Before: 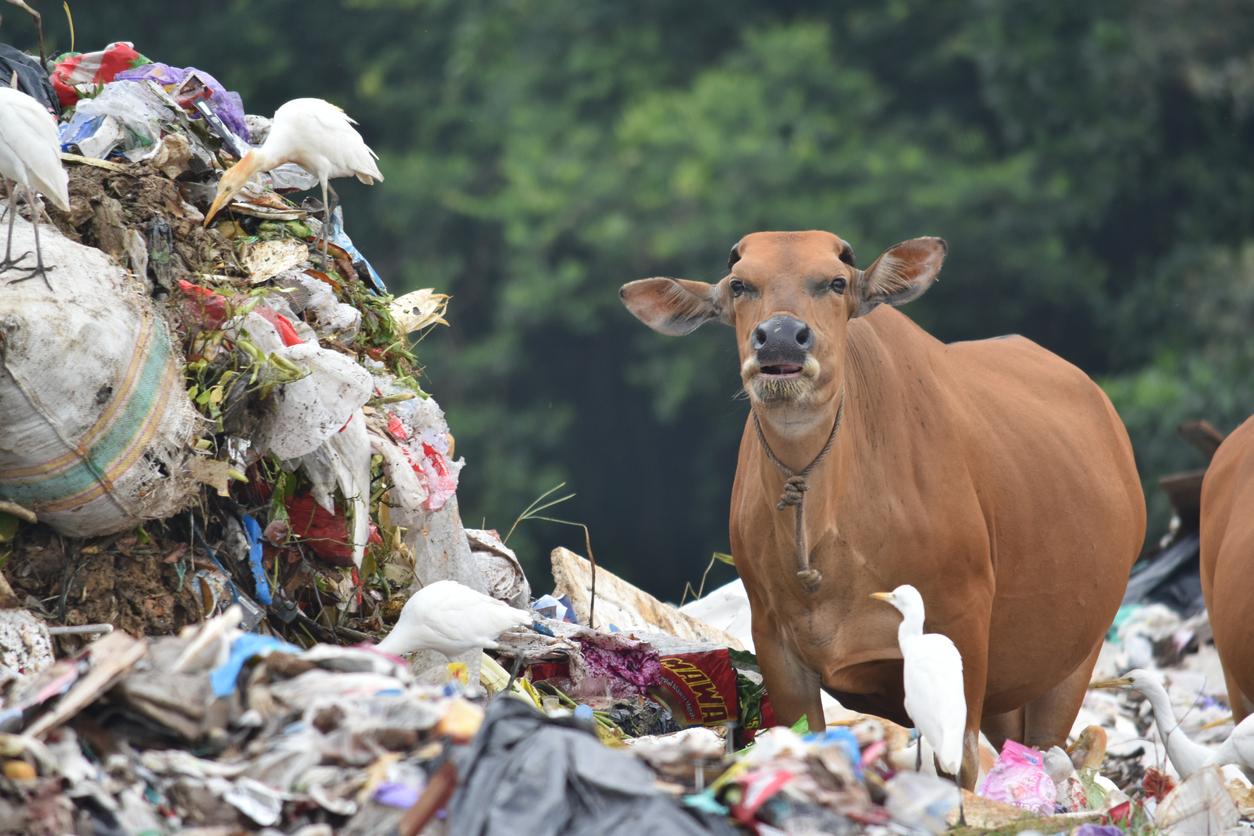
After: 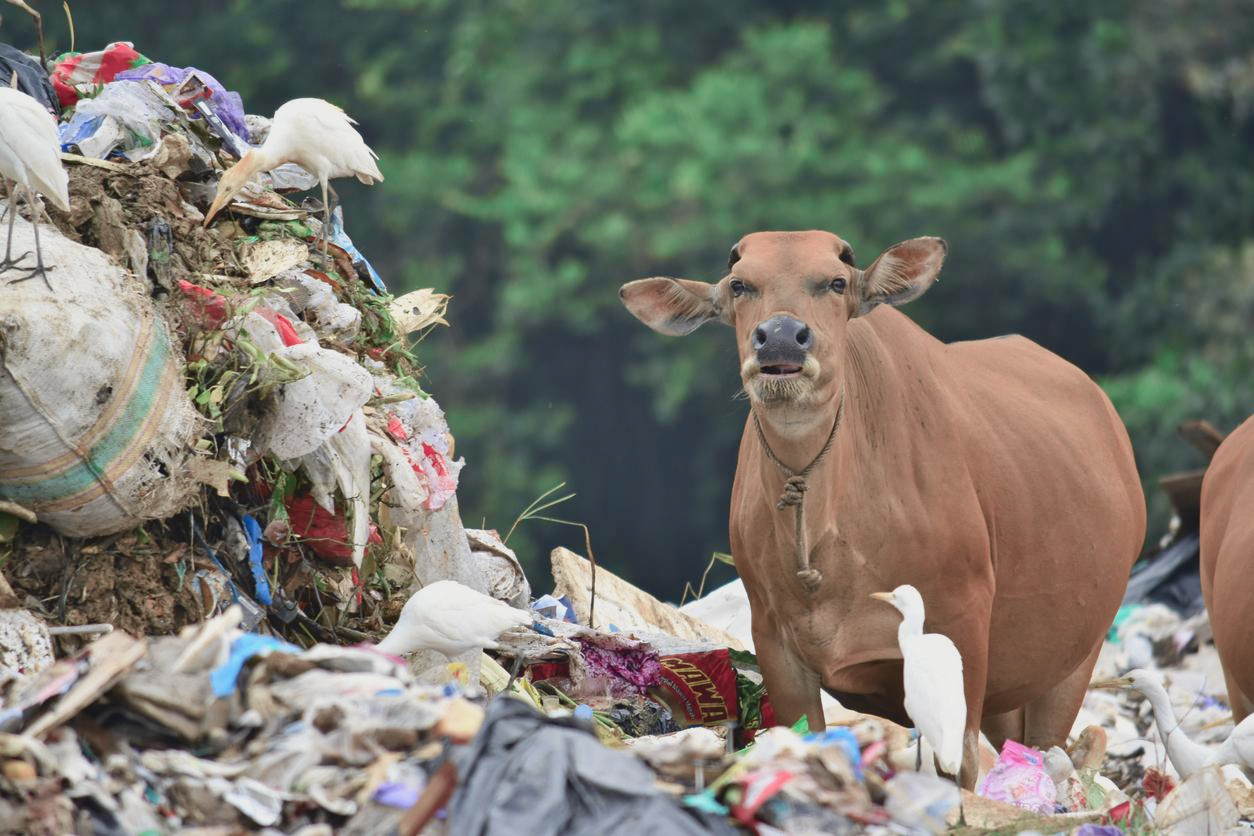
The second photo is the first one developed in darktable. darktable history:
tone equalizer: -8 EV 0.25 EV, -7 EV 0.417 EV, -6 EV 0.417 EV, -5 EV 0.25 EV, -3 EV -0.25 EV, -2 EV -0.417 EV, -1 EV -0.417 EV, +0 EV -0.25 EV, edges refinement/feathering 500, mask exposure compensation -1.57 EV, preserve details guided filter
tone curve: curves: ch0 [(0, 0.039) (0.104, 0.094) (0.285, 0.301) (0.689, 0.764) (0.89, 0.926) (0.994, 0.971)]; ch1 [(0, 0) (0.337, 0.249) (0.437, 0.411) (0.485, 0.487) (0.515, 0.514) (0.566, 0.563) (0.641, 0.655) (1, 1)]; ch2 [(0, 0) (0.314, 0.301) (0.421, 0.411) (0.502, 0.505) (0.528, 0.54) (0.557, 0.555) (0.612, 0.583) (0.722, 0.67) (1, 1)], color space Lab, independent channels, preserve colors none
